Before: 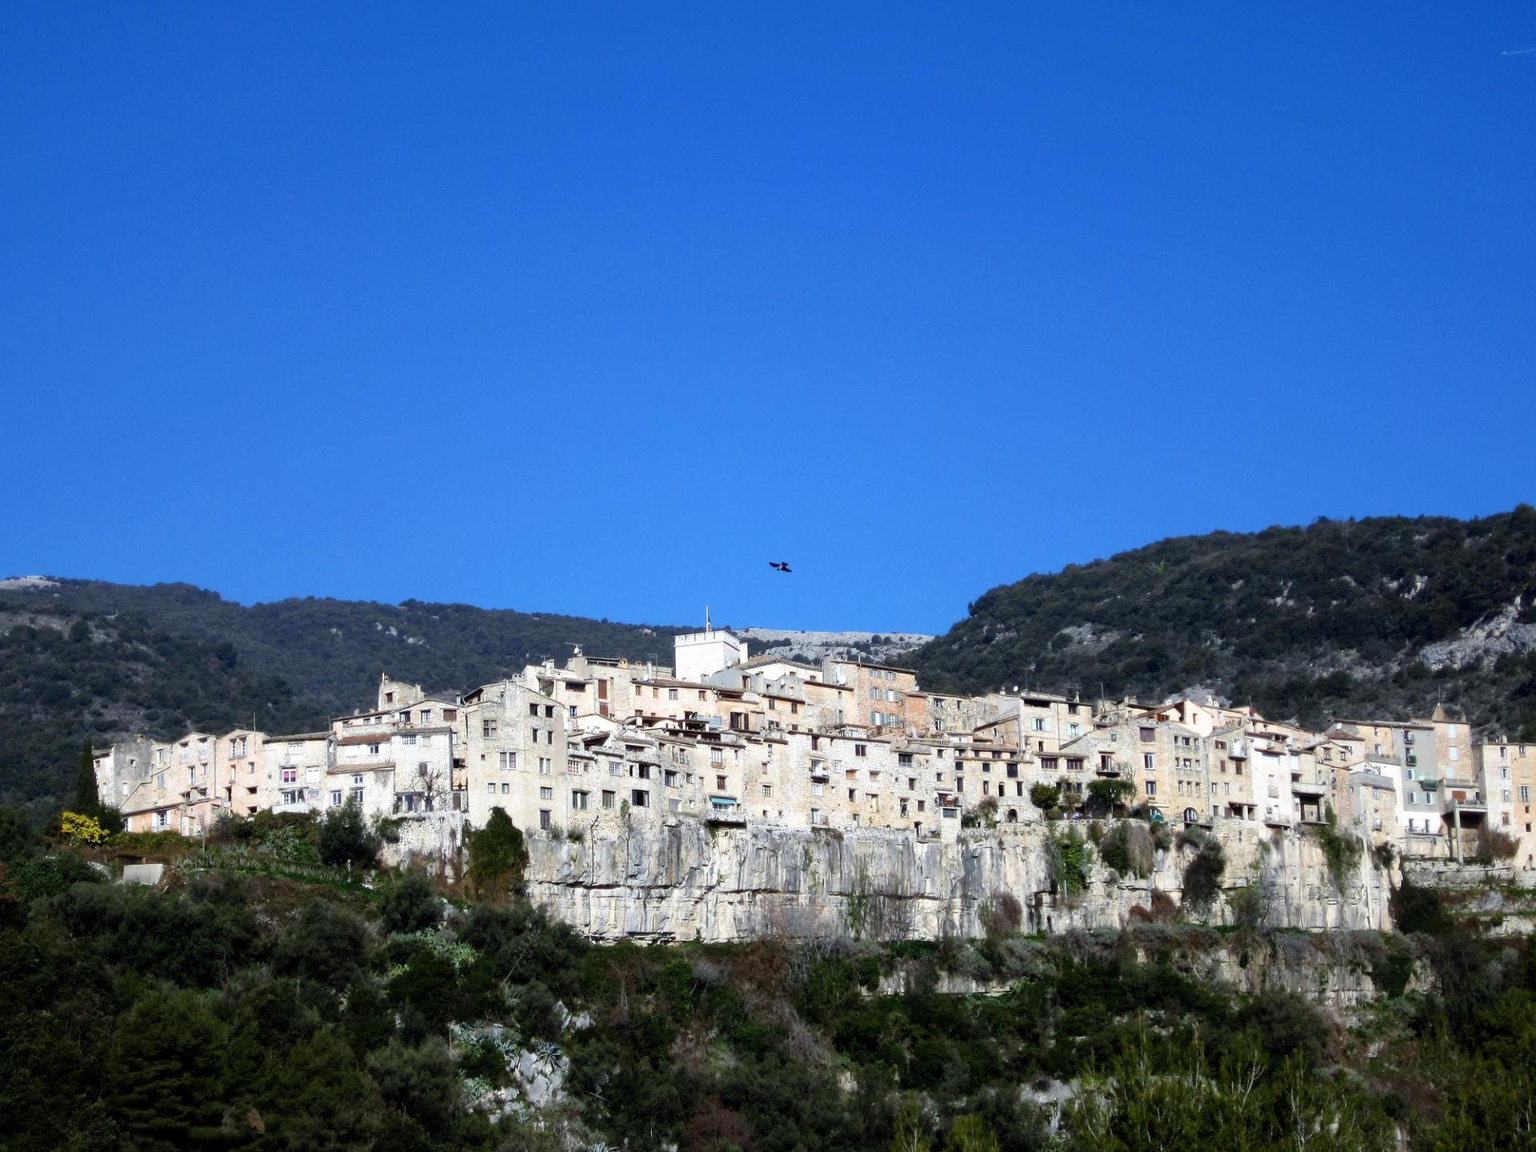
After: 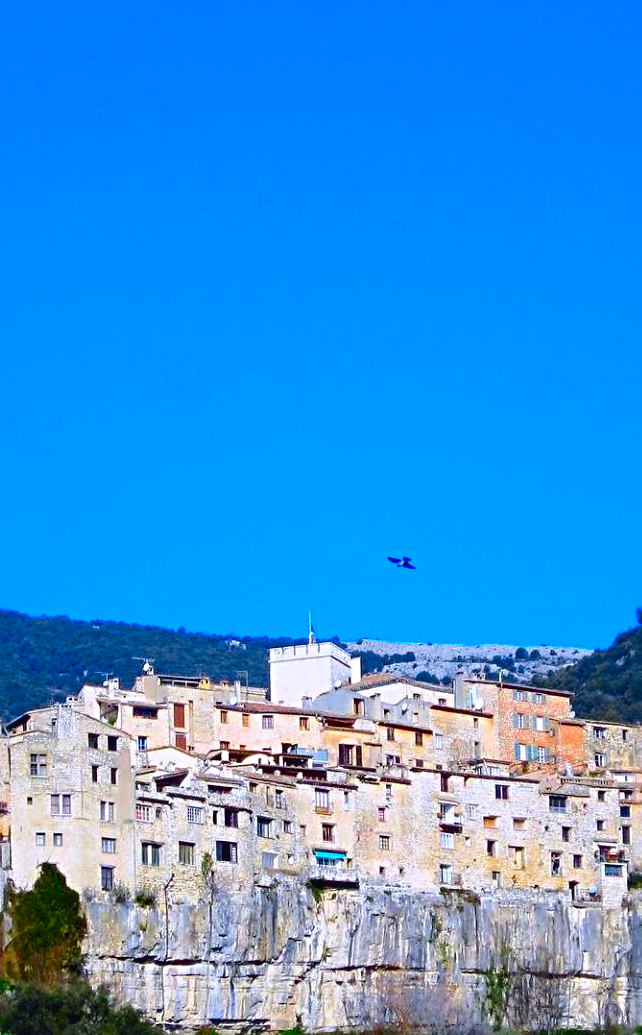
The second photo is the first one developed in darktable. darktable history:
tone curve: curves: ch0 [(0, 0.026) (0.175, 0.178) (0.463, 0.502) (0.796, 0.764) (1, 0.961)]; ch1 [(0, 0) (0.437, 0.398) (0.469, 0.472) (0.505, 0.504) (0.553, 0.552) (1, 1)]; ch2 [(0, 0) (0.505, 0.495) (0.579, 0.579) (1, 1)], color space Lab, independent channels, preserve colors none
color correction: highlights a* 1.68, highlights b* -1.86, saturation 2.52
crop and rotate: left 29.905%, top 10.206%, right 36.648%, bottom 17.911%
sharpen: radius 3.948
